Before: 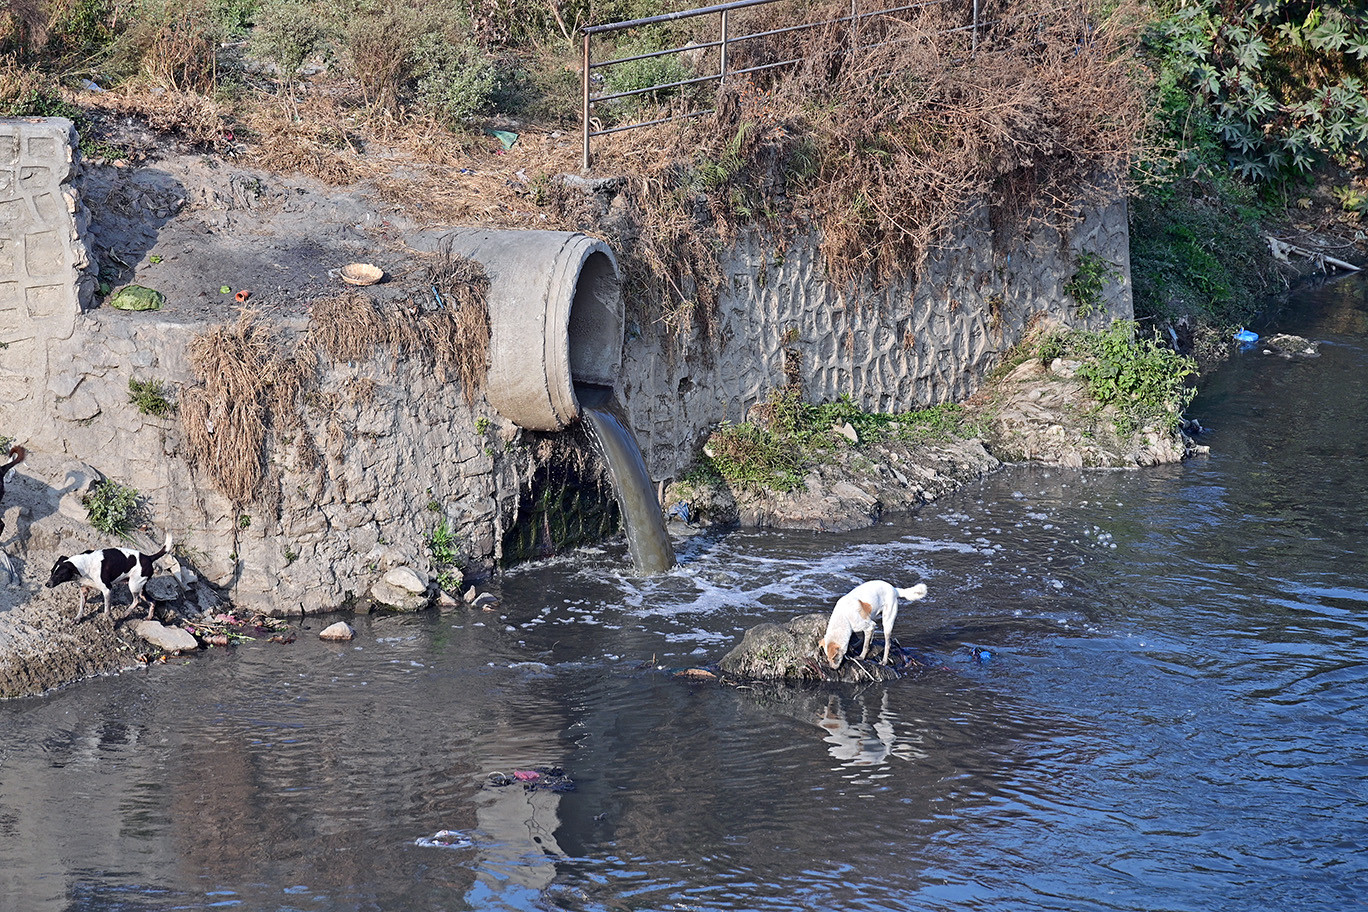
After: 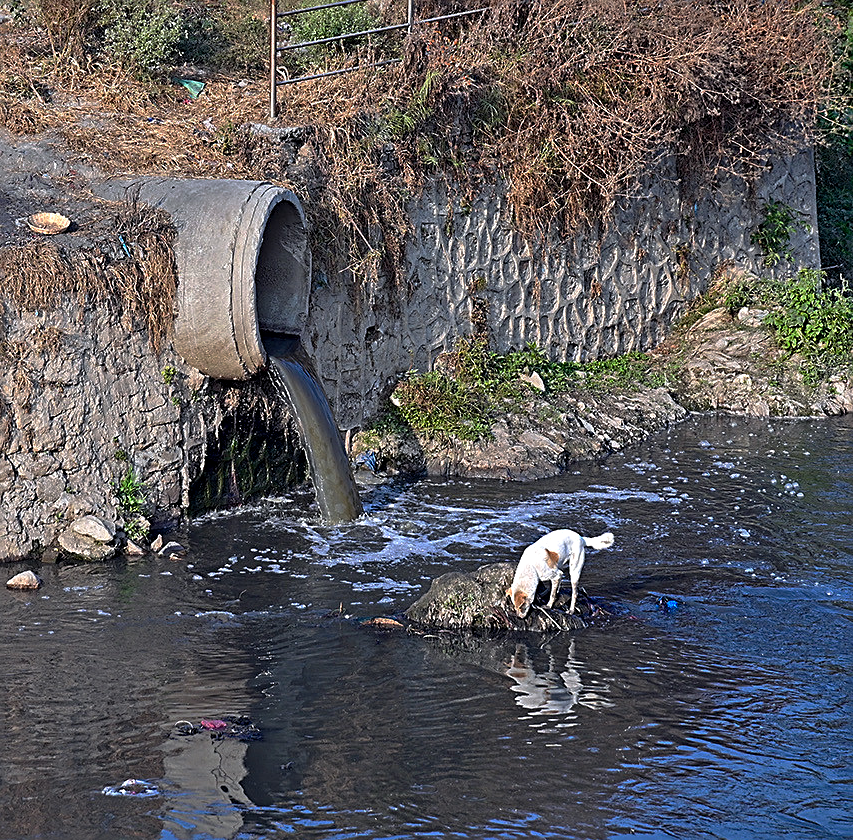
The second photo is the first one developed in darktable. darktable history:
base curve: curves: ch0 [(0, 0) (0.595, 0.418) (1, 1)], preserve colors none
contrast equalizer: octaves 7, y [[0.6 ×6], [0.55 ×6], [0 ×6], [0 ×6], [0 ×6]], mix 0.3
color balance rgb: linear chroma grading › shadows -8%, linear chroma grading › global chroma 10%, perceptual saturation grading › global saturation 2%, perceptual saturation grading › highlights -2%, perceptual saturation grading › mid-tones 4%, perceptual saturation grading › shadows 8%, perceptual brilliance grading › global brilliance 2%, perceptual brilliance grading › highlights -4%, global vibrance 16%, saturation formula JzAzBz (2021)
sharpen: on, module defaults
crop and rotate: left 22.918%, top 5.629%, right 14.711%, bottom 2.247%
